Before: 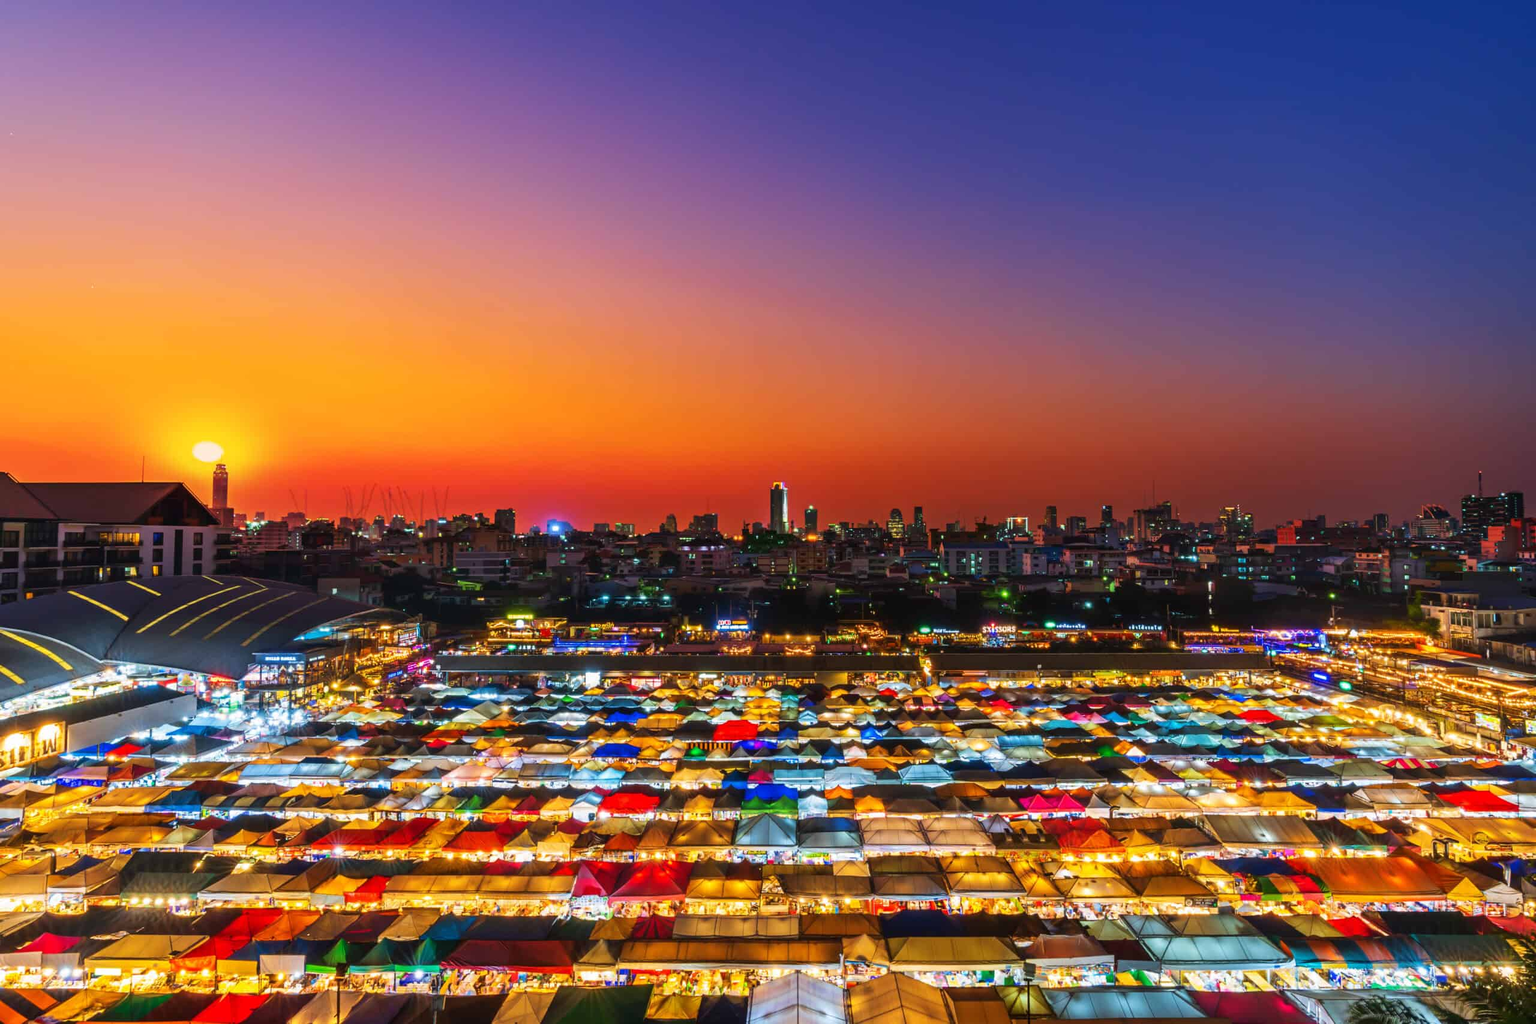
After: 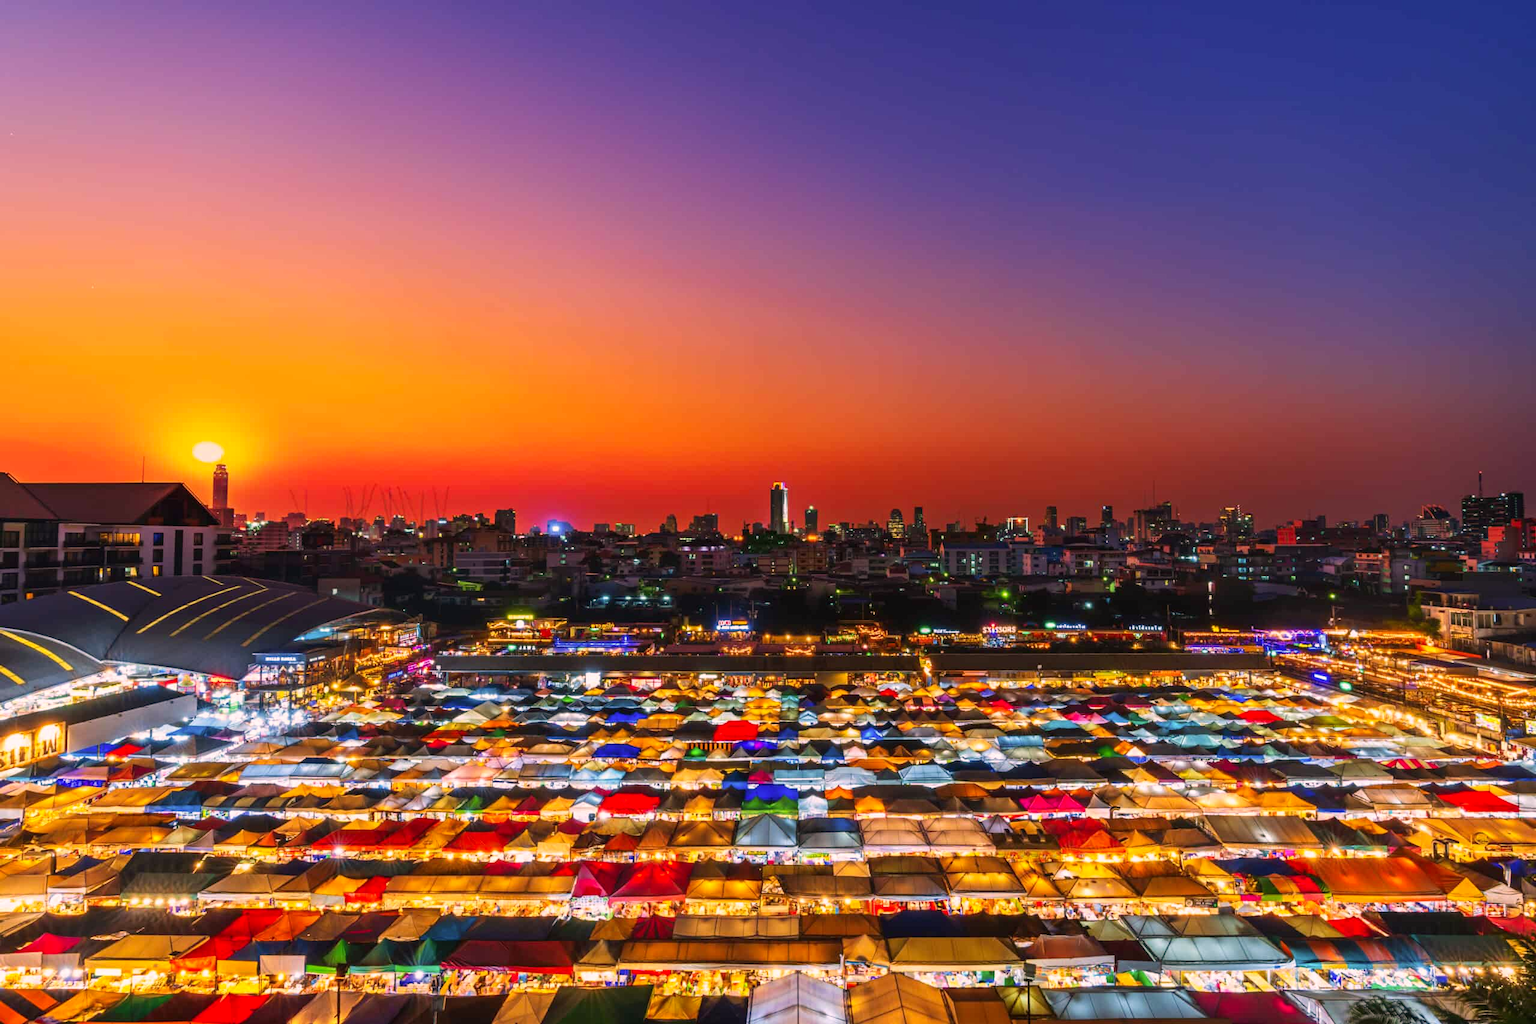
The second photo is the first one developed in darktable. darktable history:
color correction: highlights a* 12.44, highlights b* 5.44
